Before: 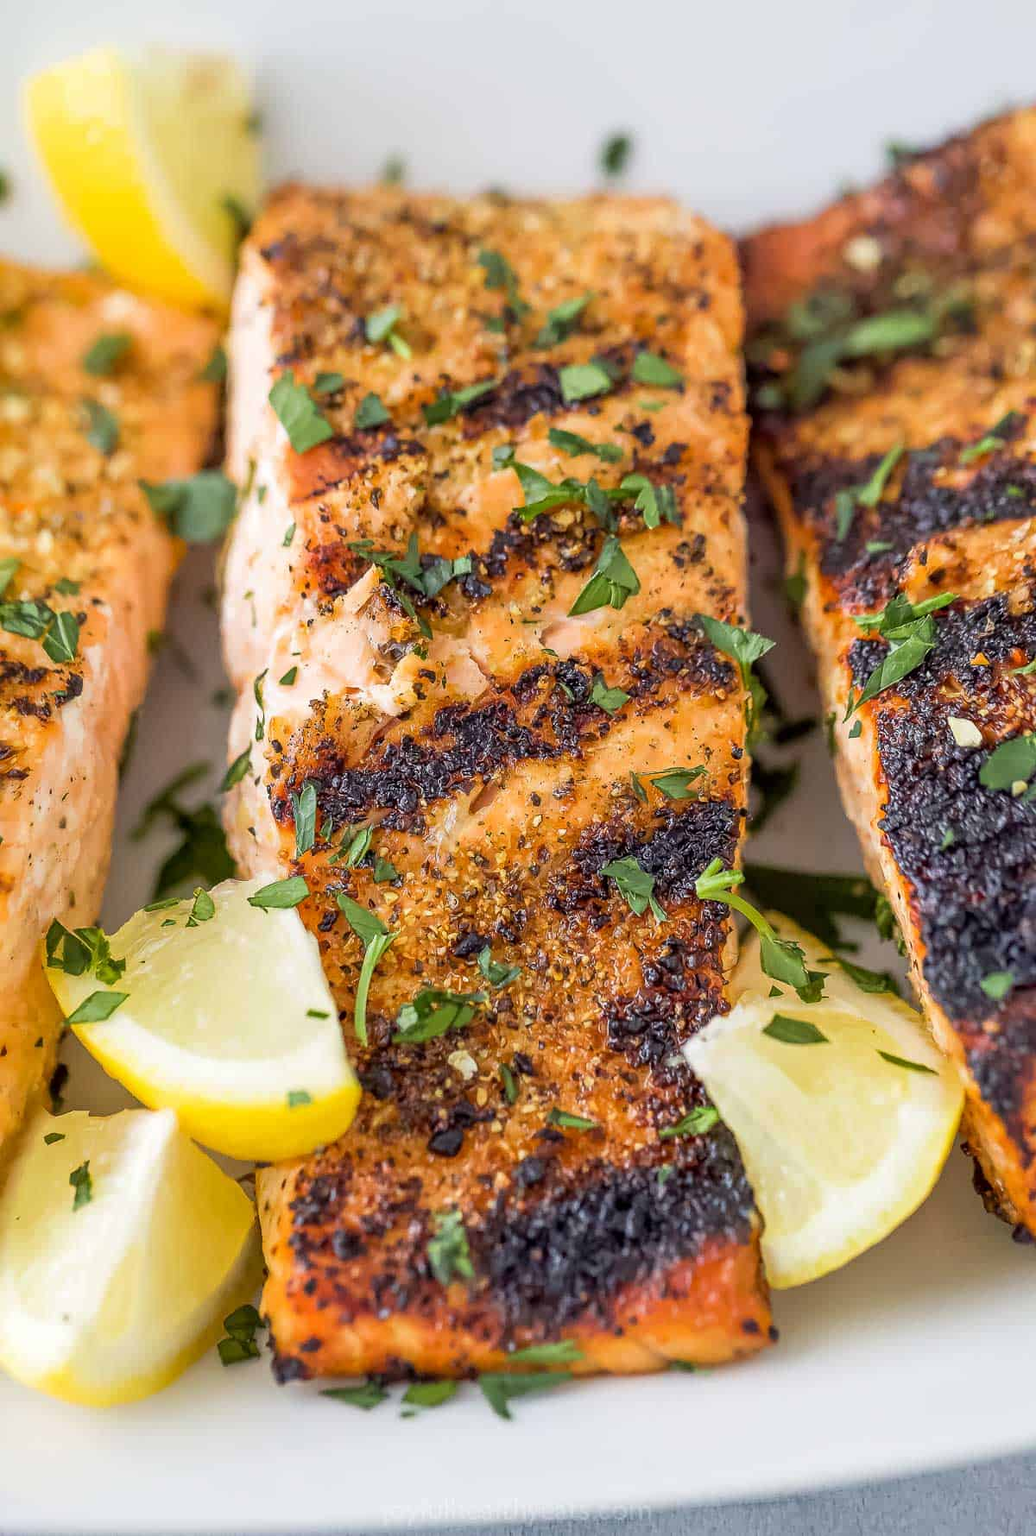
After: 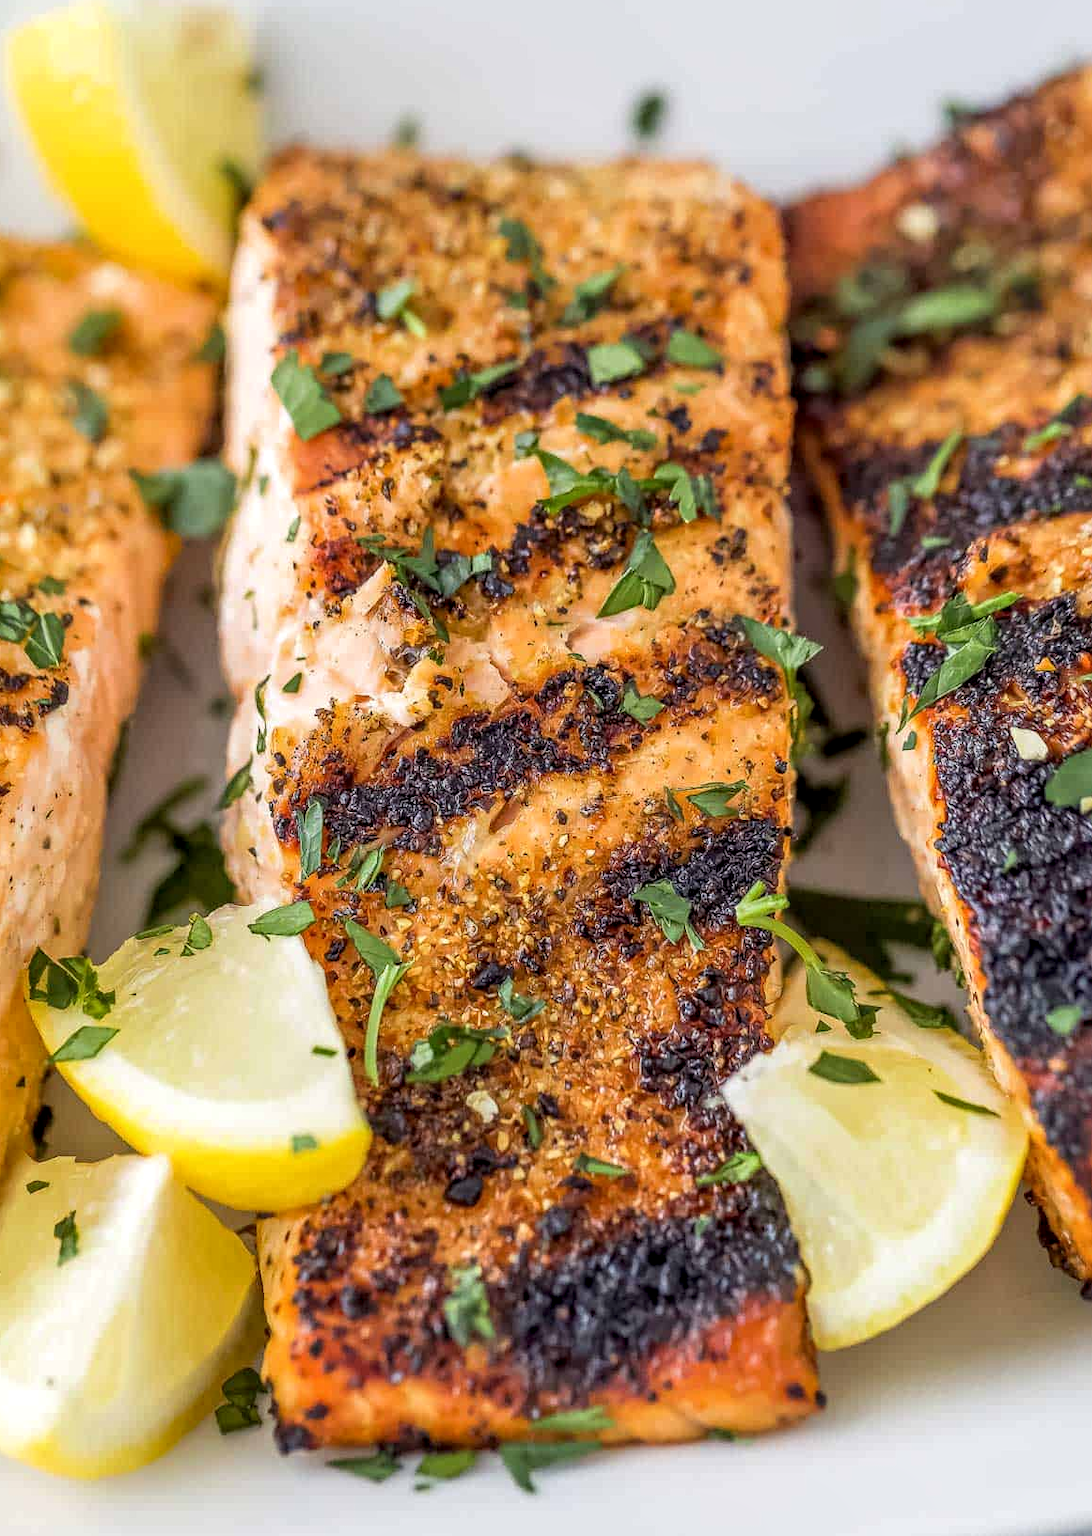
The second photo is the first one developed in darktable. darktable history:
crop: left 1.964%, top 3.251%, right 1.122%, bottom 4.933%
local contrast: on, module defaults
